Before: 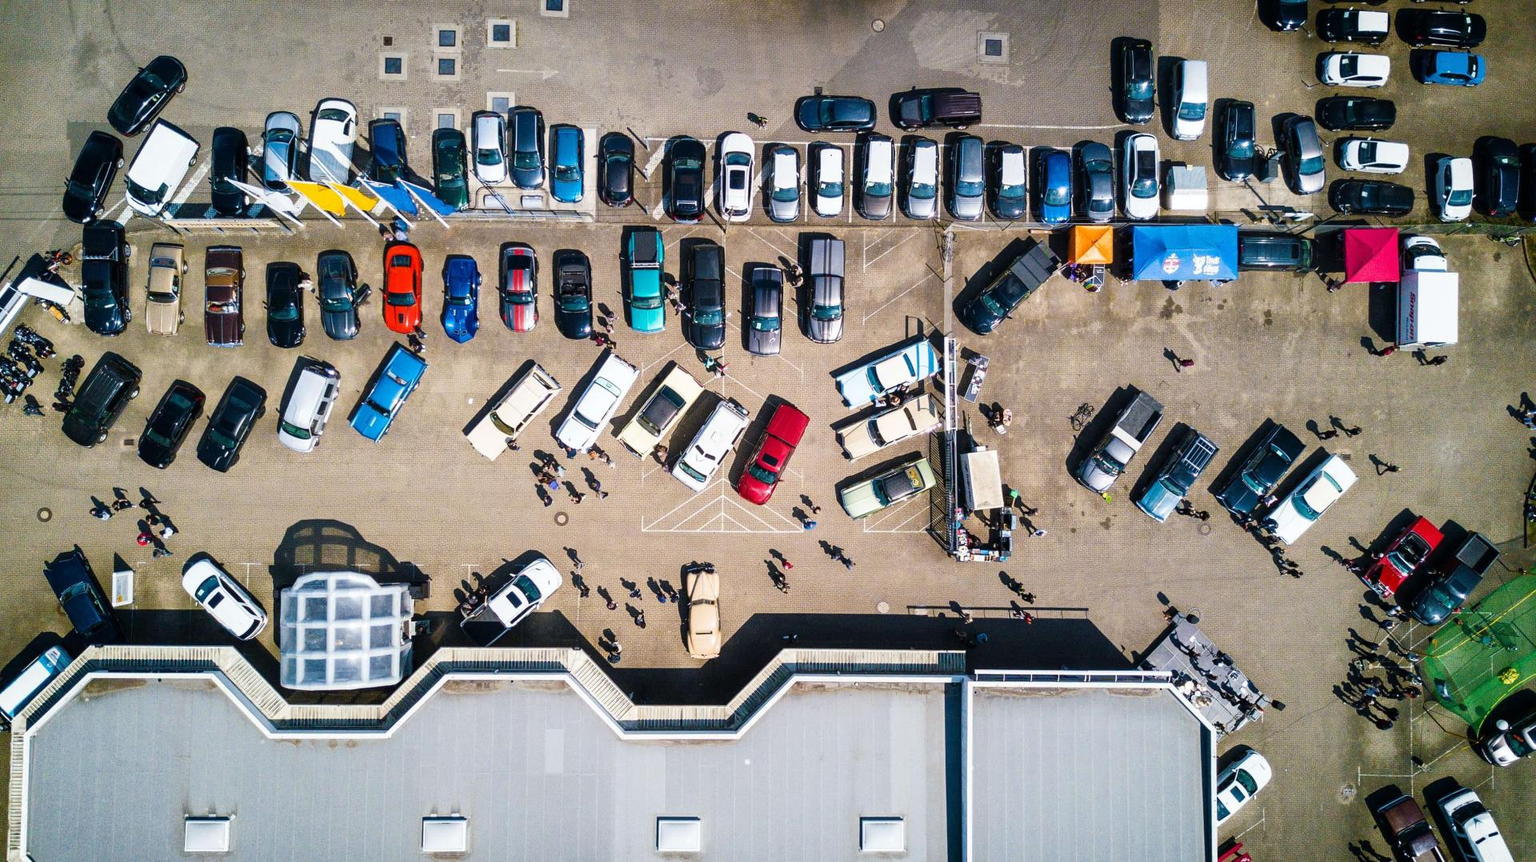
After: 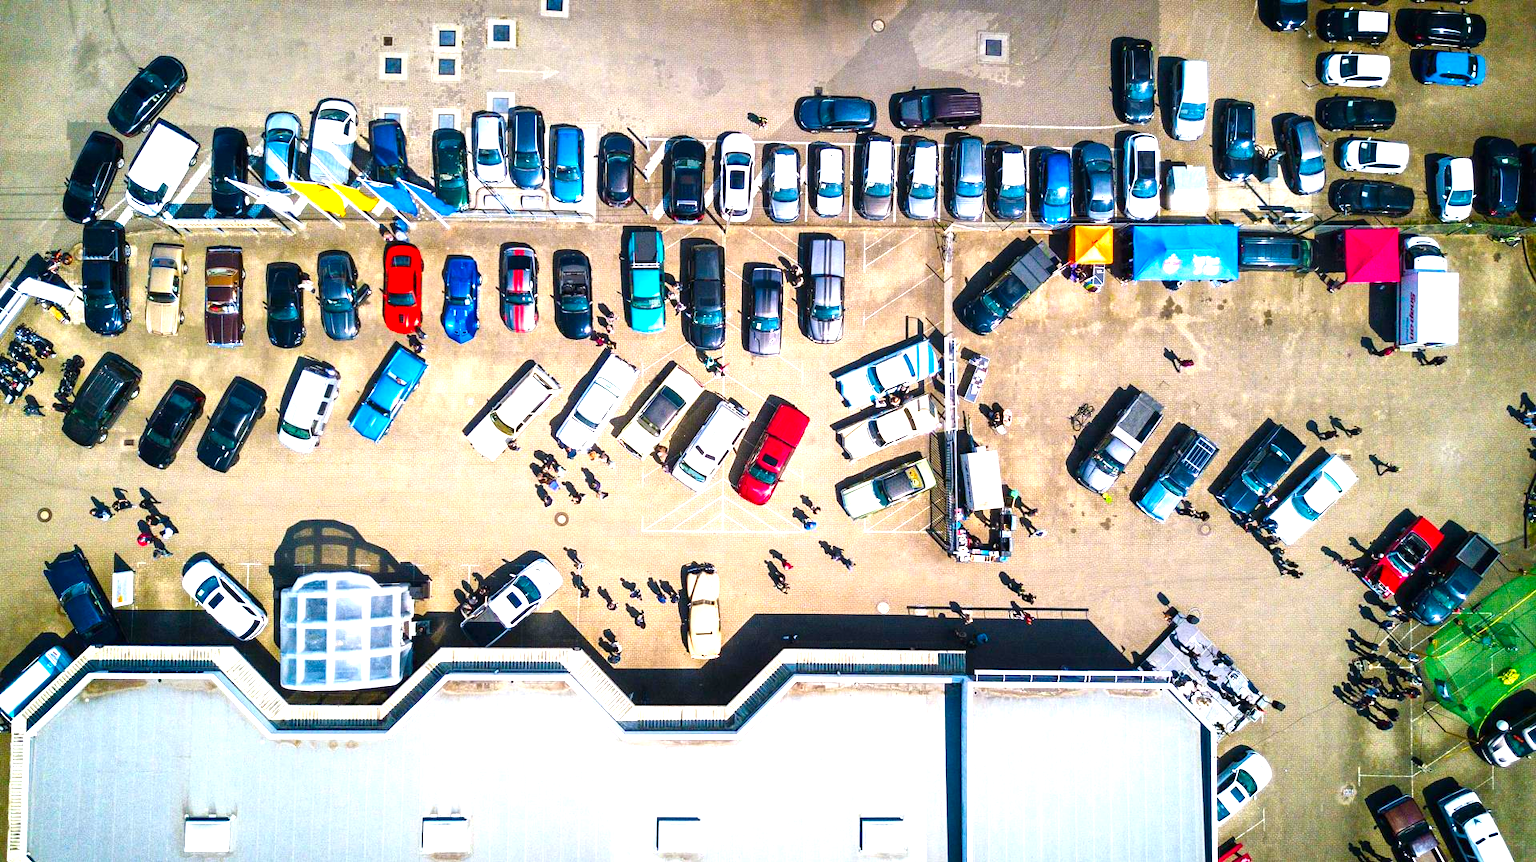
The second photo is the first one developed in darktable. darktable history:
exposure: black level correction 0, exposure 1 EV, compensate exposure bias true, compensate highlight preservation false
contrast brightness saturation: brightness -0.02, saturation 0.35
